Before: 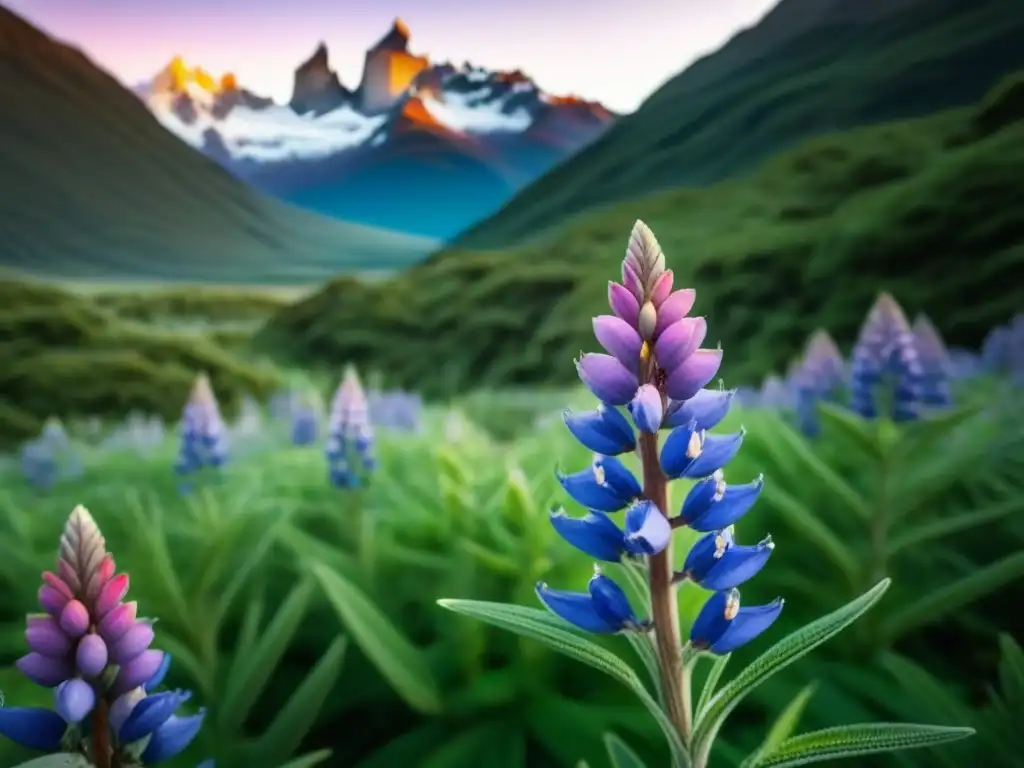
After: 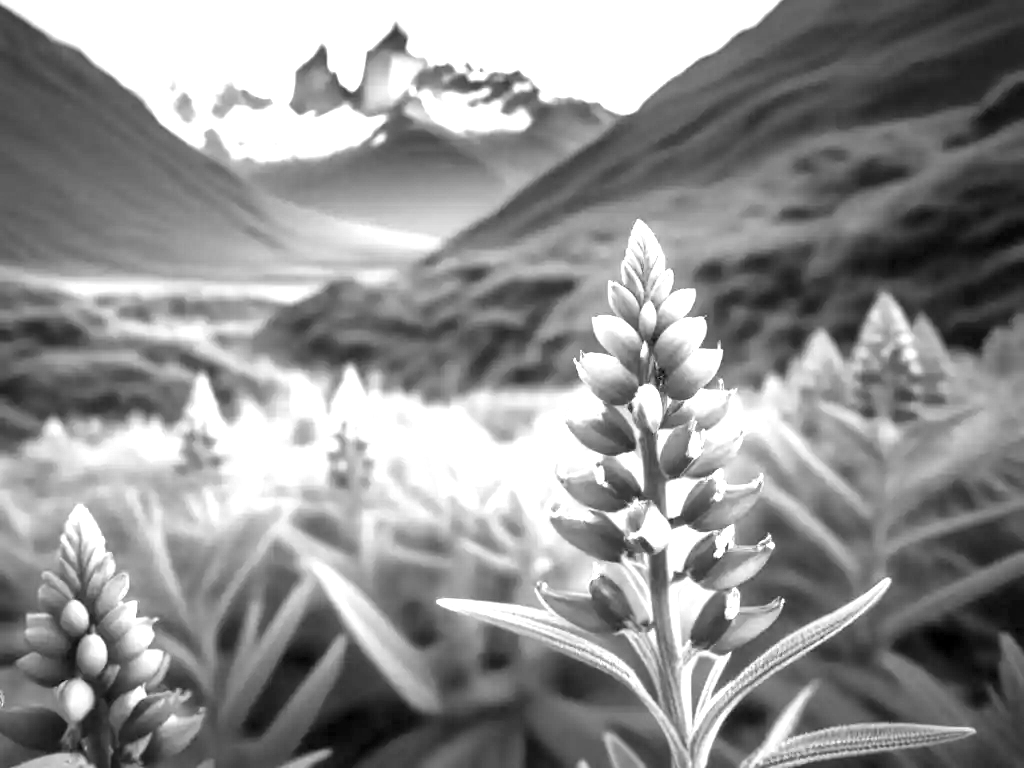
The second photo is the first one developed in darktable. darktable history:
monochrome: a 16.01, b -2.65, highlights 0.52
local contrast: mode bilateral grid, contrast 20, coarseness 50, detail 130%, midtone range 0.2
exposure: black level correction 0.001, exposure 1.646 EV, compensate exposure bias true, compensate highlight preservation false
